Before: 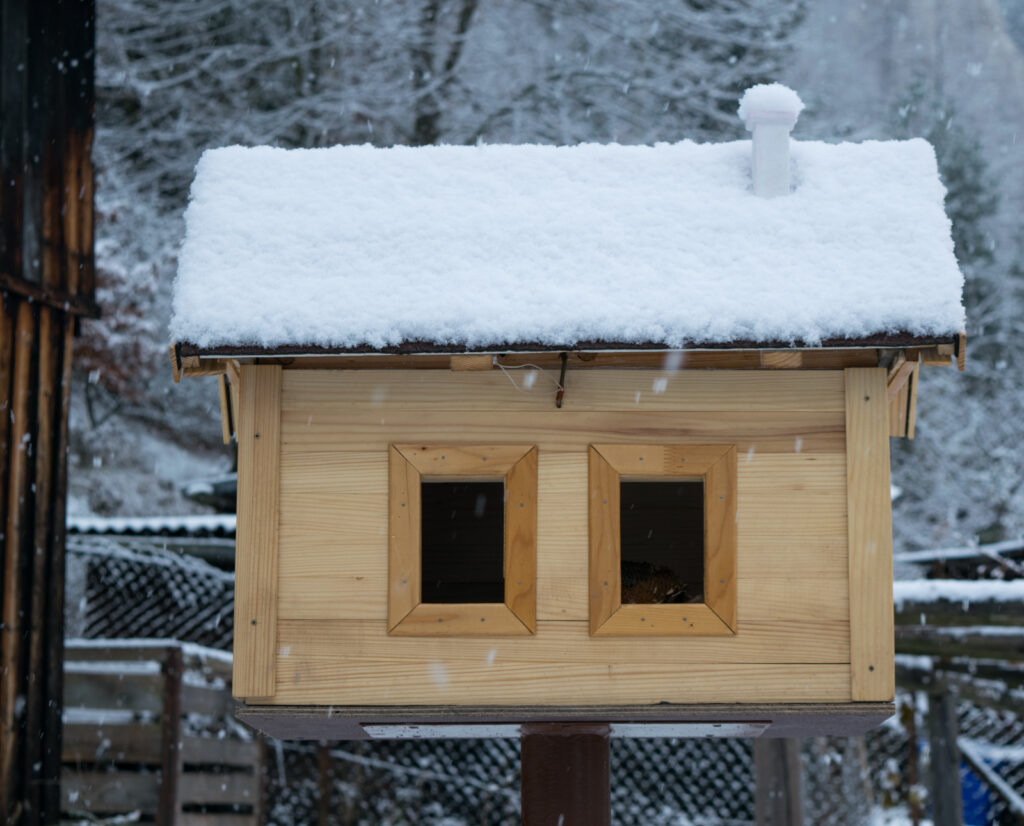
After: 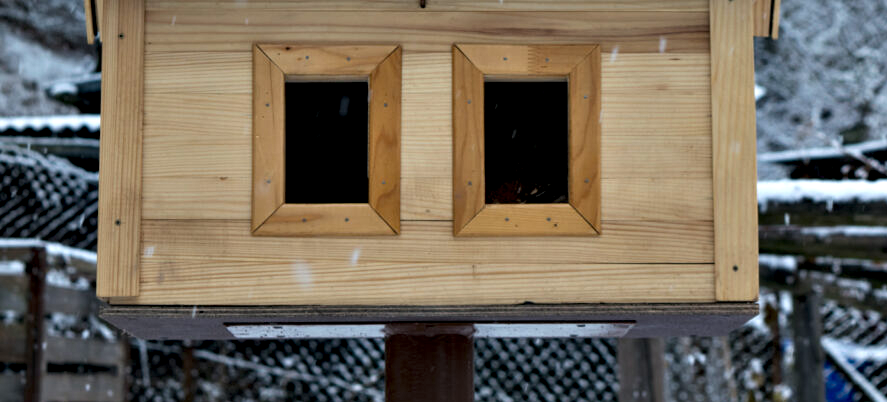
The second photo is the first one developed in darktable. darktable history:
crop and rotate: left 13.307%, top 48.495%, bottom 2.72%
contrast equalizer: octaves 7, y [[0.6 ×6], [0.55 ×6], [0 ×6], [0 ×6], [0 ×6]]
